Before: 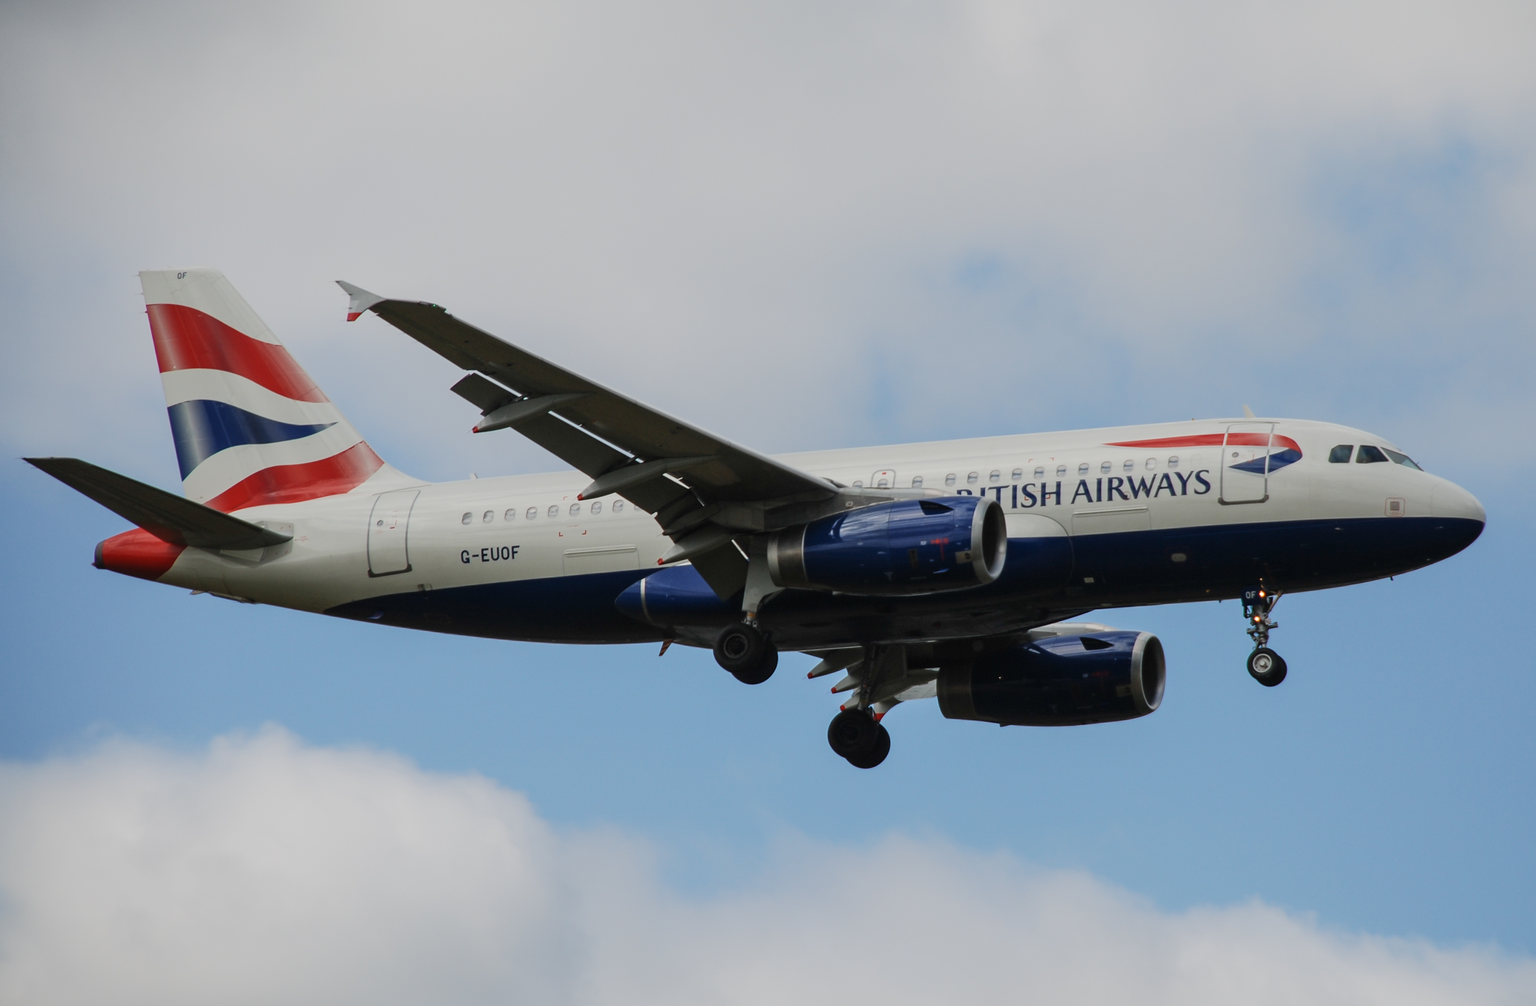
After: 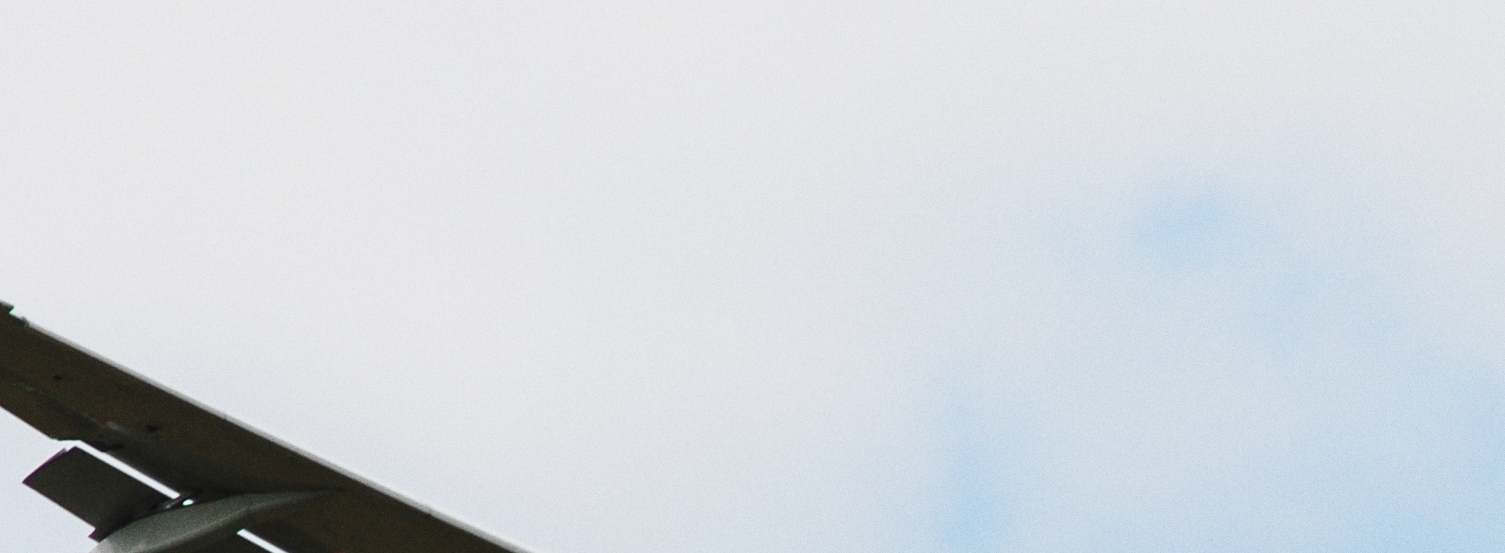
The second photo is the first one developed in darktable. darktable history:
base curve: curves: ch0 [(0, 0) (0.028, 0.03) (0.121, 0.232) (0.46, 0.748) (0.859, 0.968) (1, 1)], preserve colors none
crop: left 28.64%, top 16.832%, right 26.637%, bottom 58.055%
grain: coarseness 0.09 ISO
